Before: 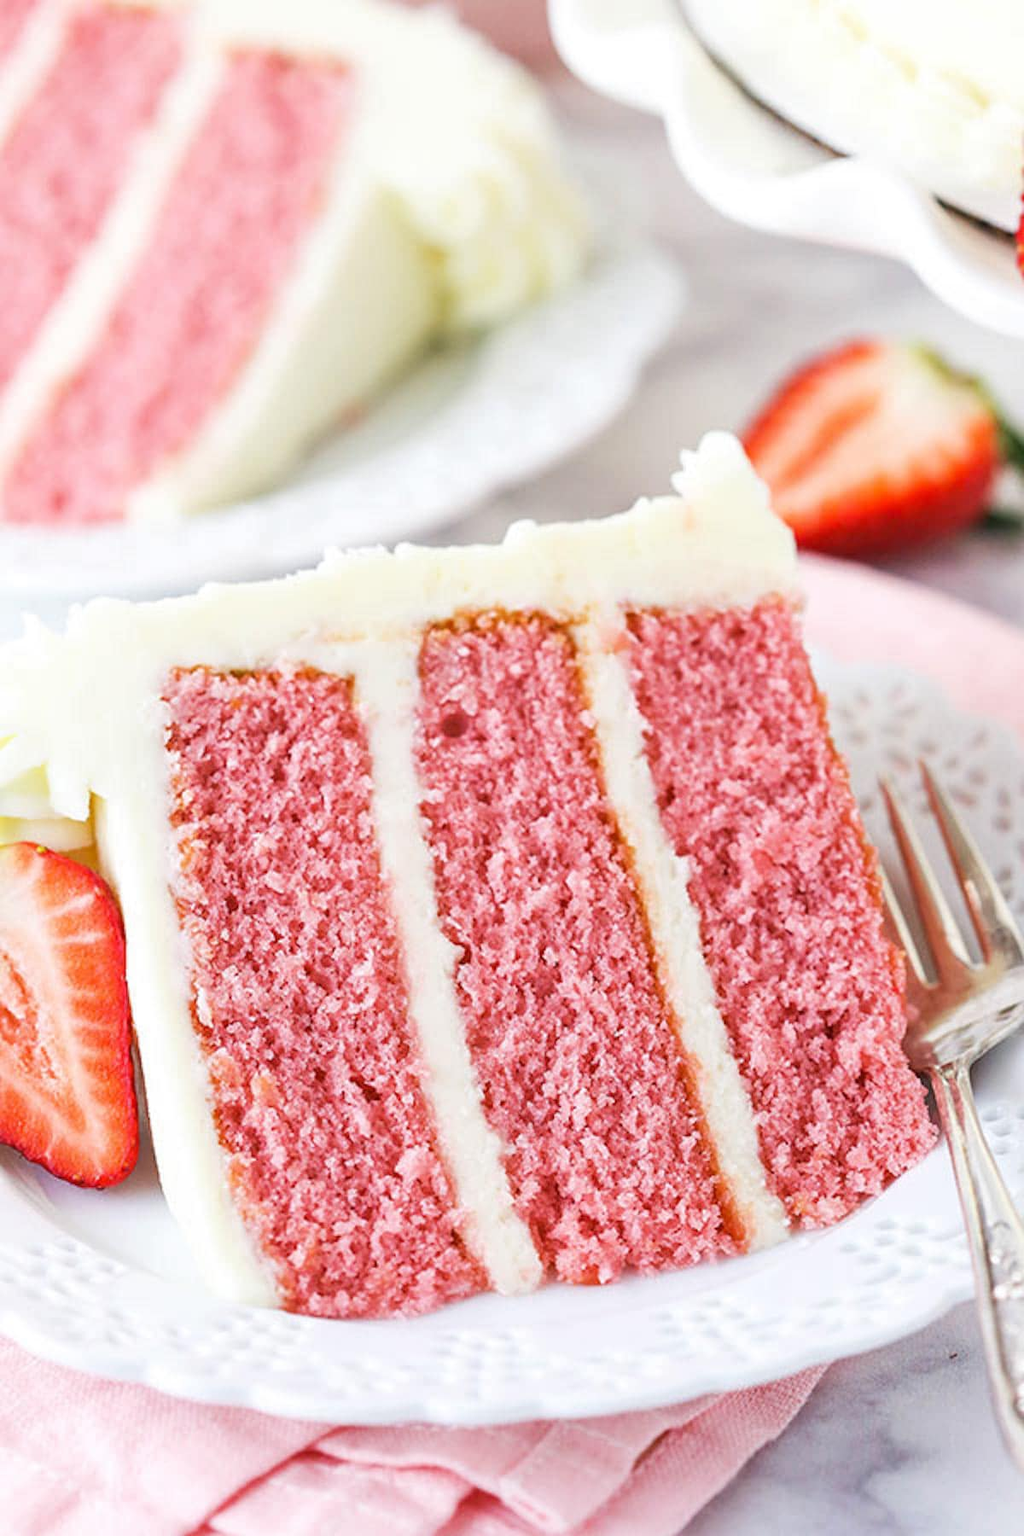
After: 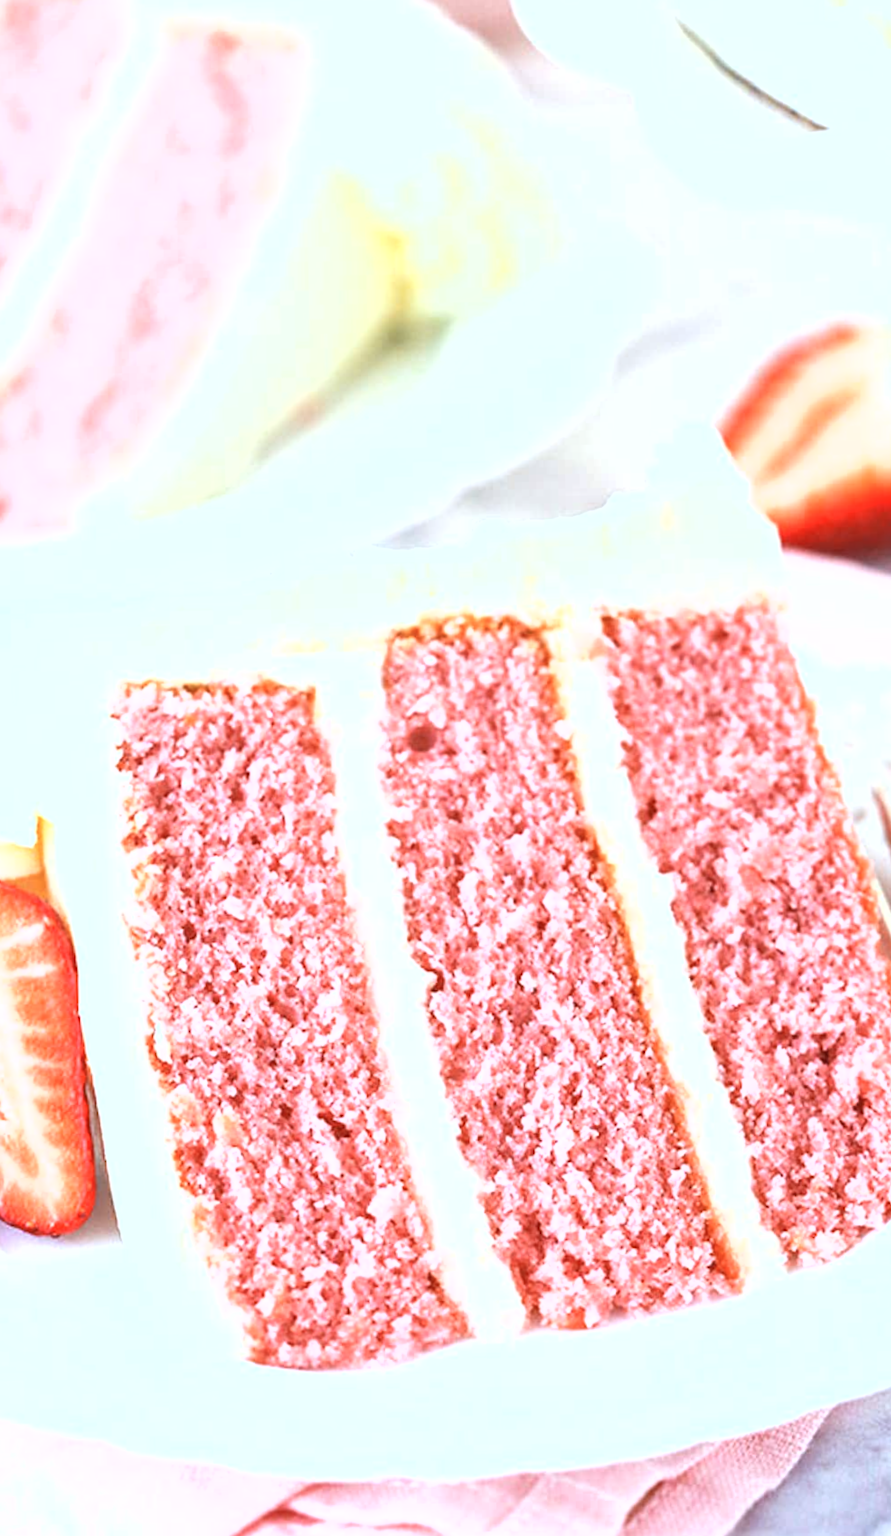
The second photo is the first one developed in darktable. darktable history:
tone equalizer: on, module defaults
color zones: curves: ch1 [(0, 0.455) (0.063, 0.455) (0.286, 0.495) (0.429, 0.5) (0.571, 0.5) (0.714, 0.5) (0.857, 0.5) (1, 0.455)]; ch2 [(0, 0.532) (0.063, 0.521) (0.233, 0.447) (0.429, 0.489) (0.571, 0.5) (0.714, 0.5) (0.857, 0.5) (1, 0.532)]
white balance: red 0.925, blue 1.046
crop and rotate: angle 1°, left 4.281%, top 0.642%, right 11.383%, bottom 2.486%
exposure: exposure 0.943 EV, compensate highlight preservation false
lowpass: radius 0.5, unbound 0
